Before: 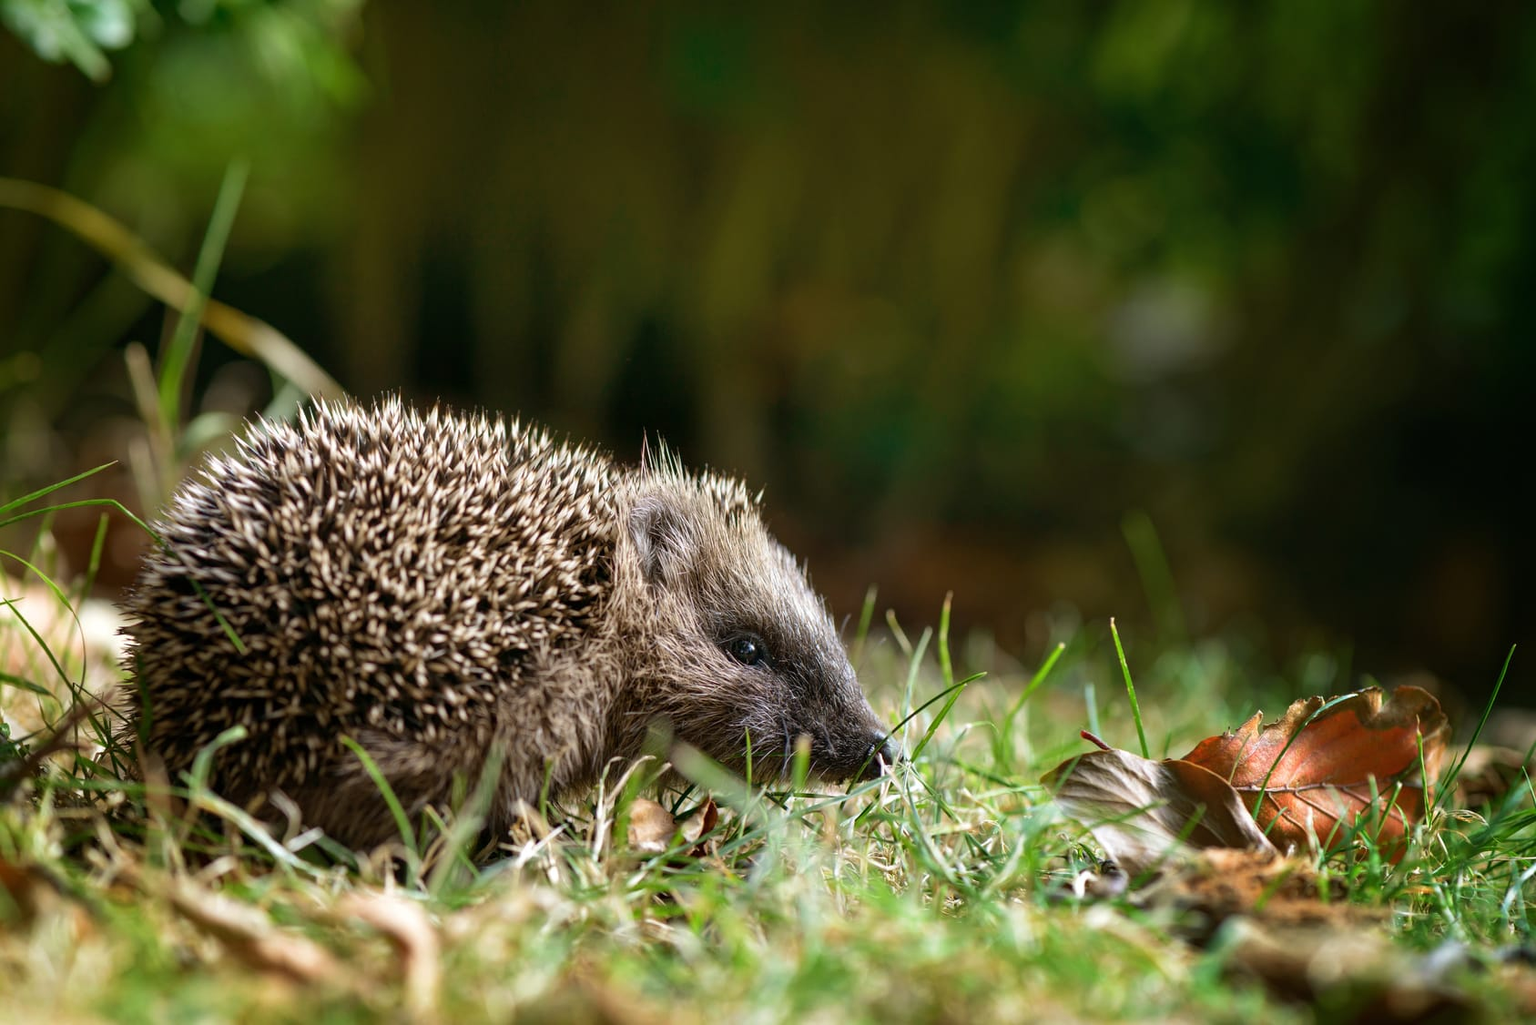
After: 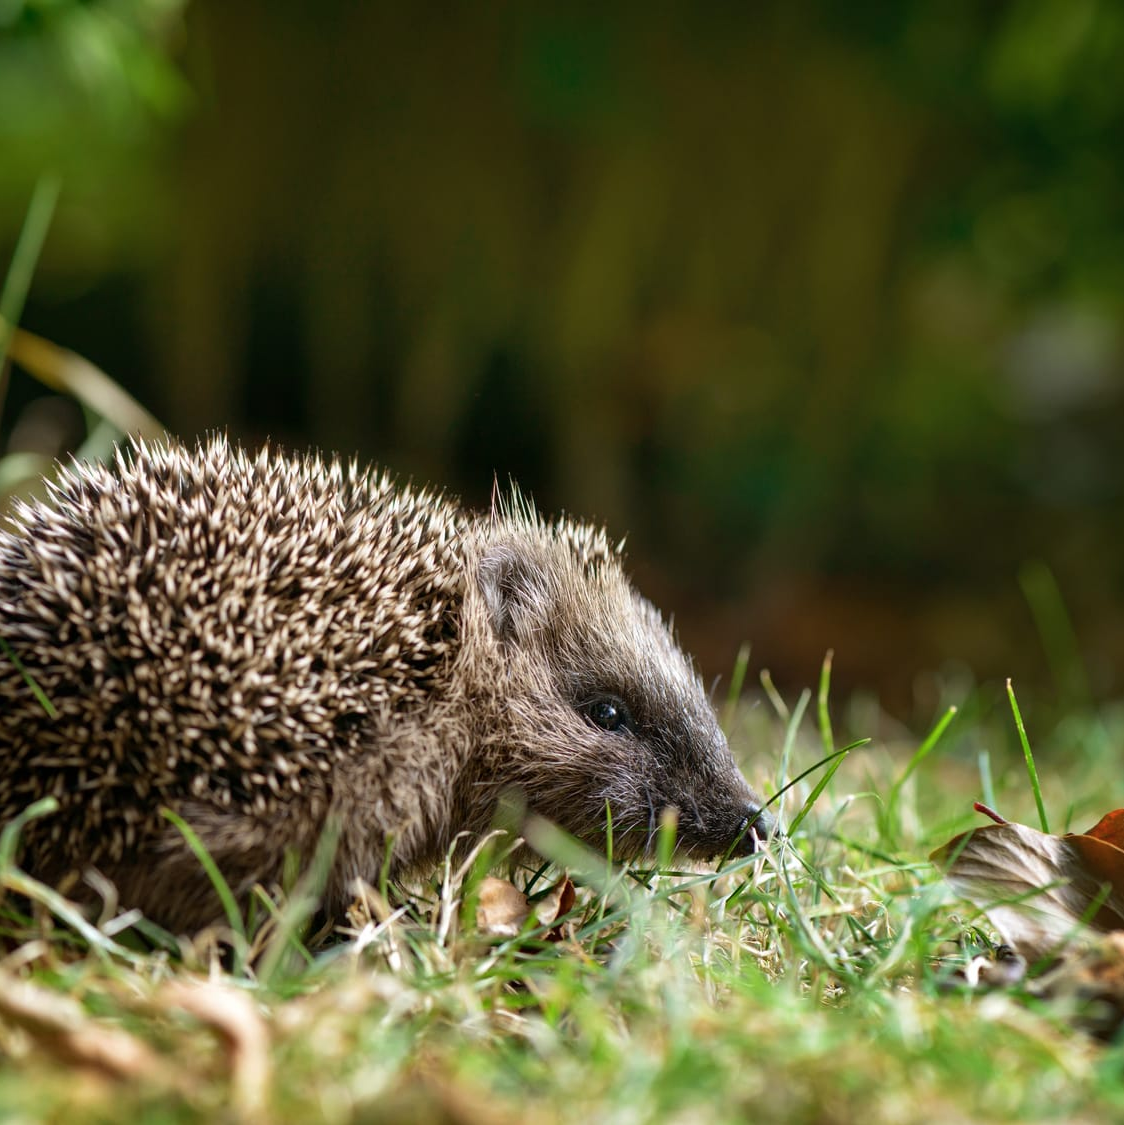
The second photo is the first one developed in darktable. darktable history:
crop and rotate: left 12.673%, right 20.66%
color balance rgb: on, module defaults
